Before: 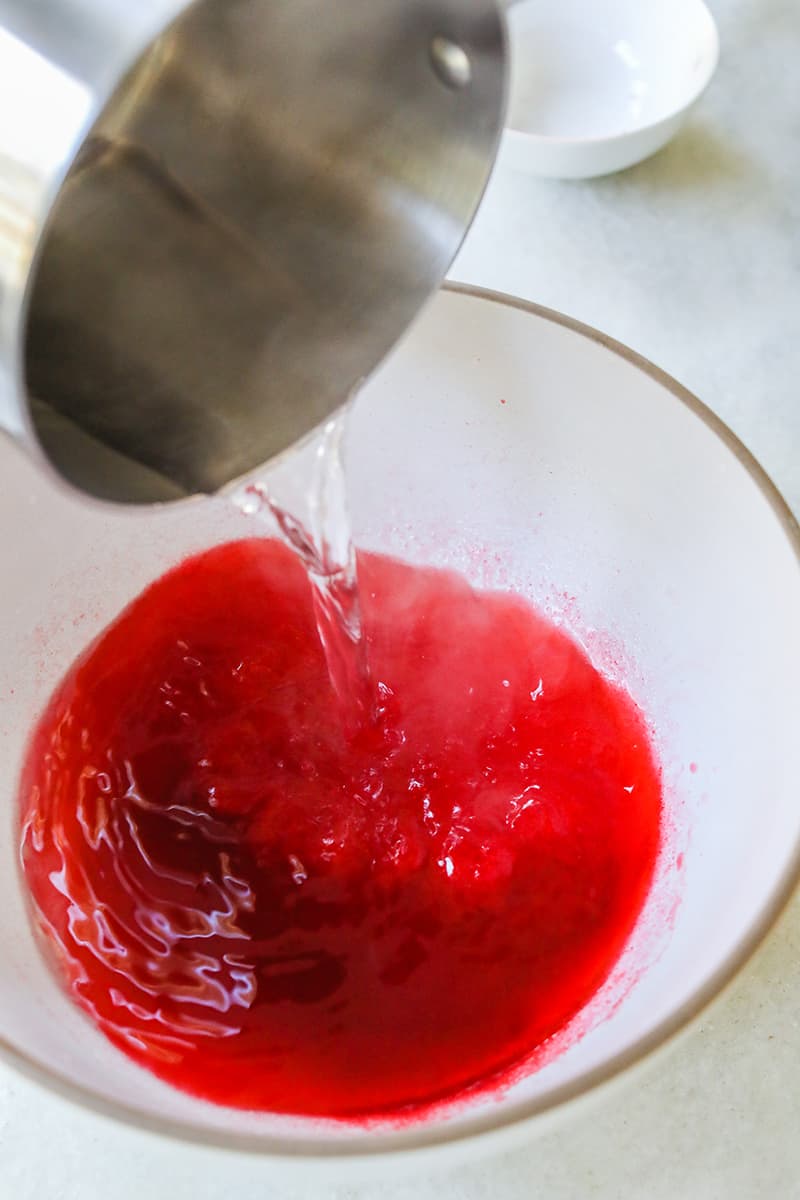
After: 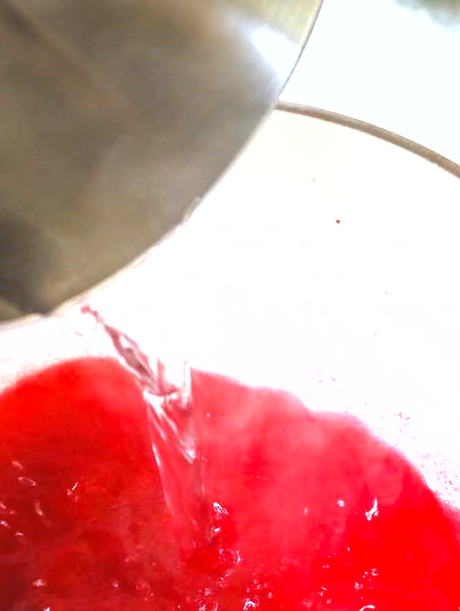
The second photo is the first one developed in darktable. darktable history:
crop: left 20.689%, top 15.062%, right 21.766%, bottom 34%
shadows and highlights: on, module defaults
exposure: black level correction 0, exposure 0.864 EV, compensate highlight preservation false
